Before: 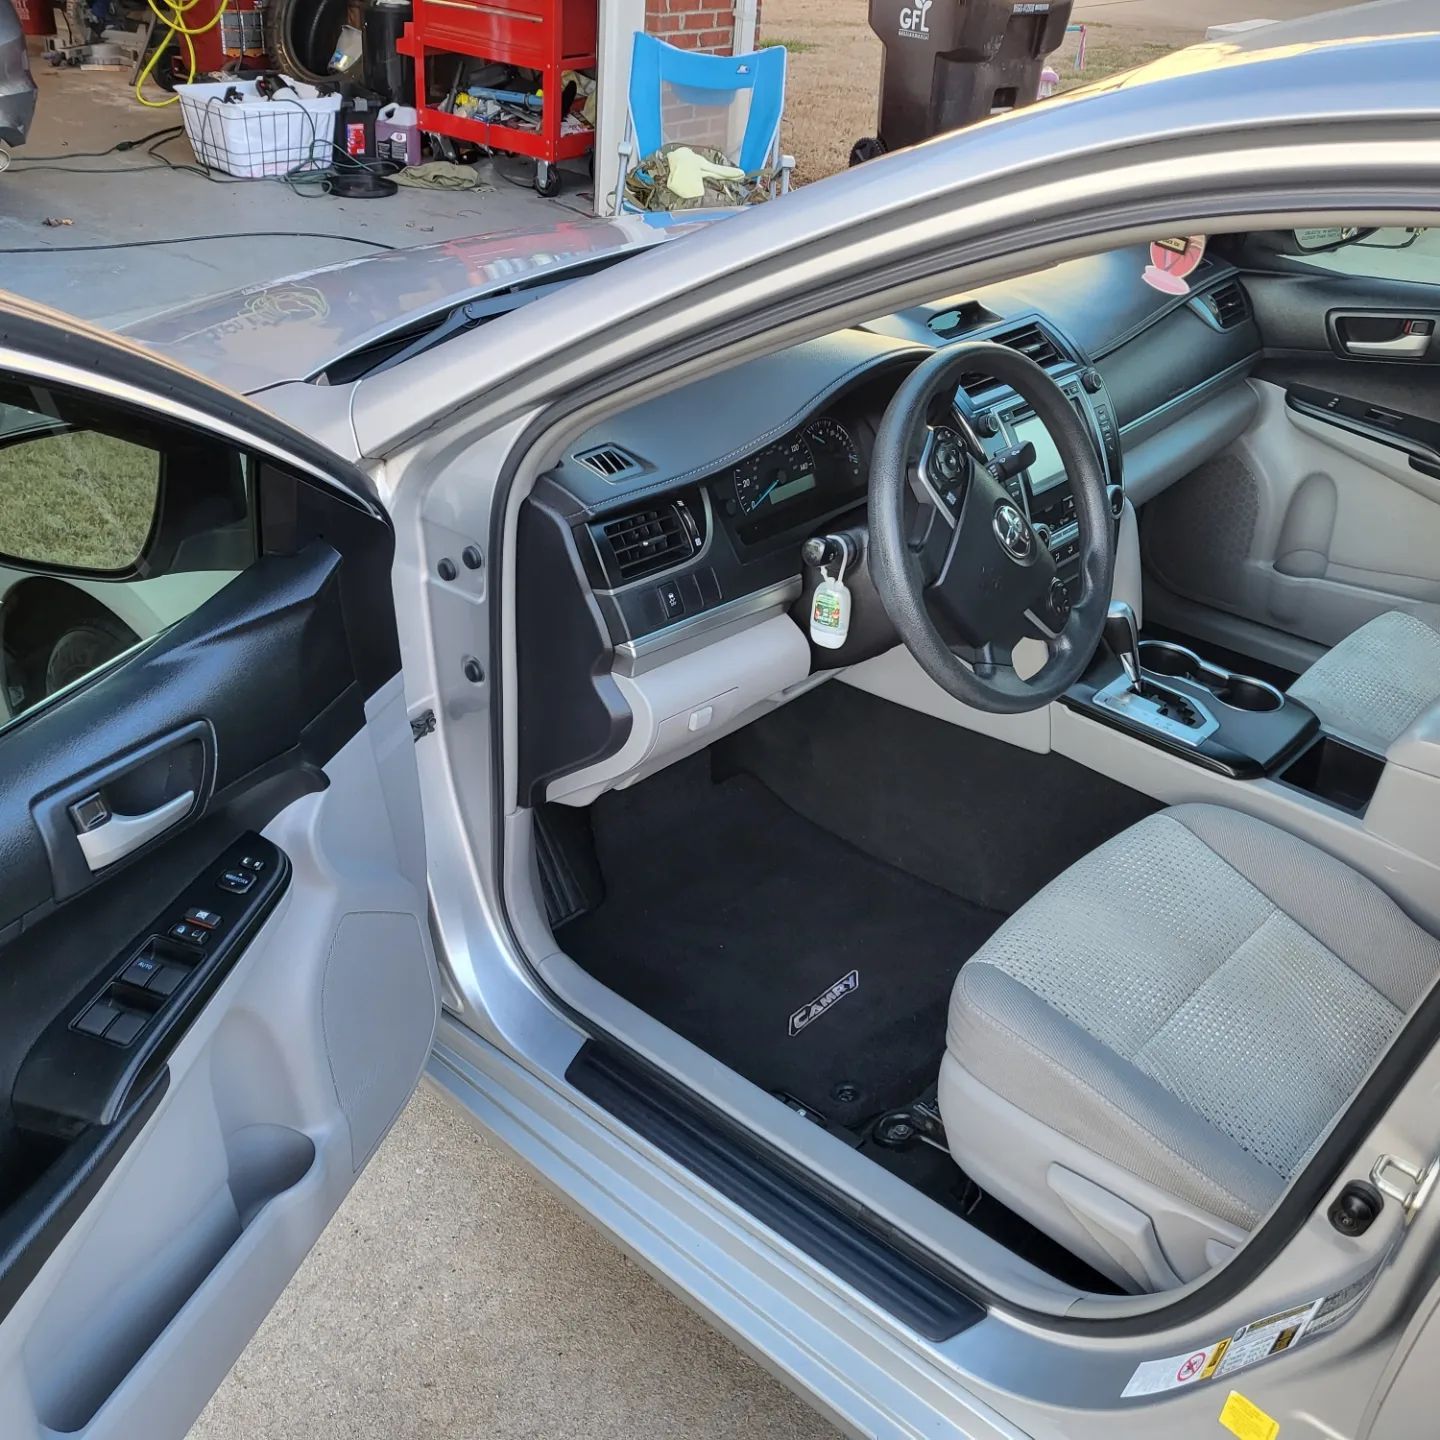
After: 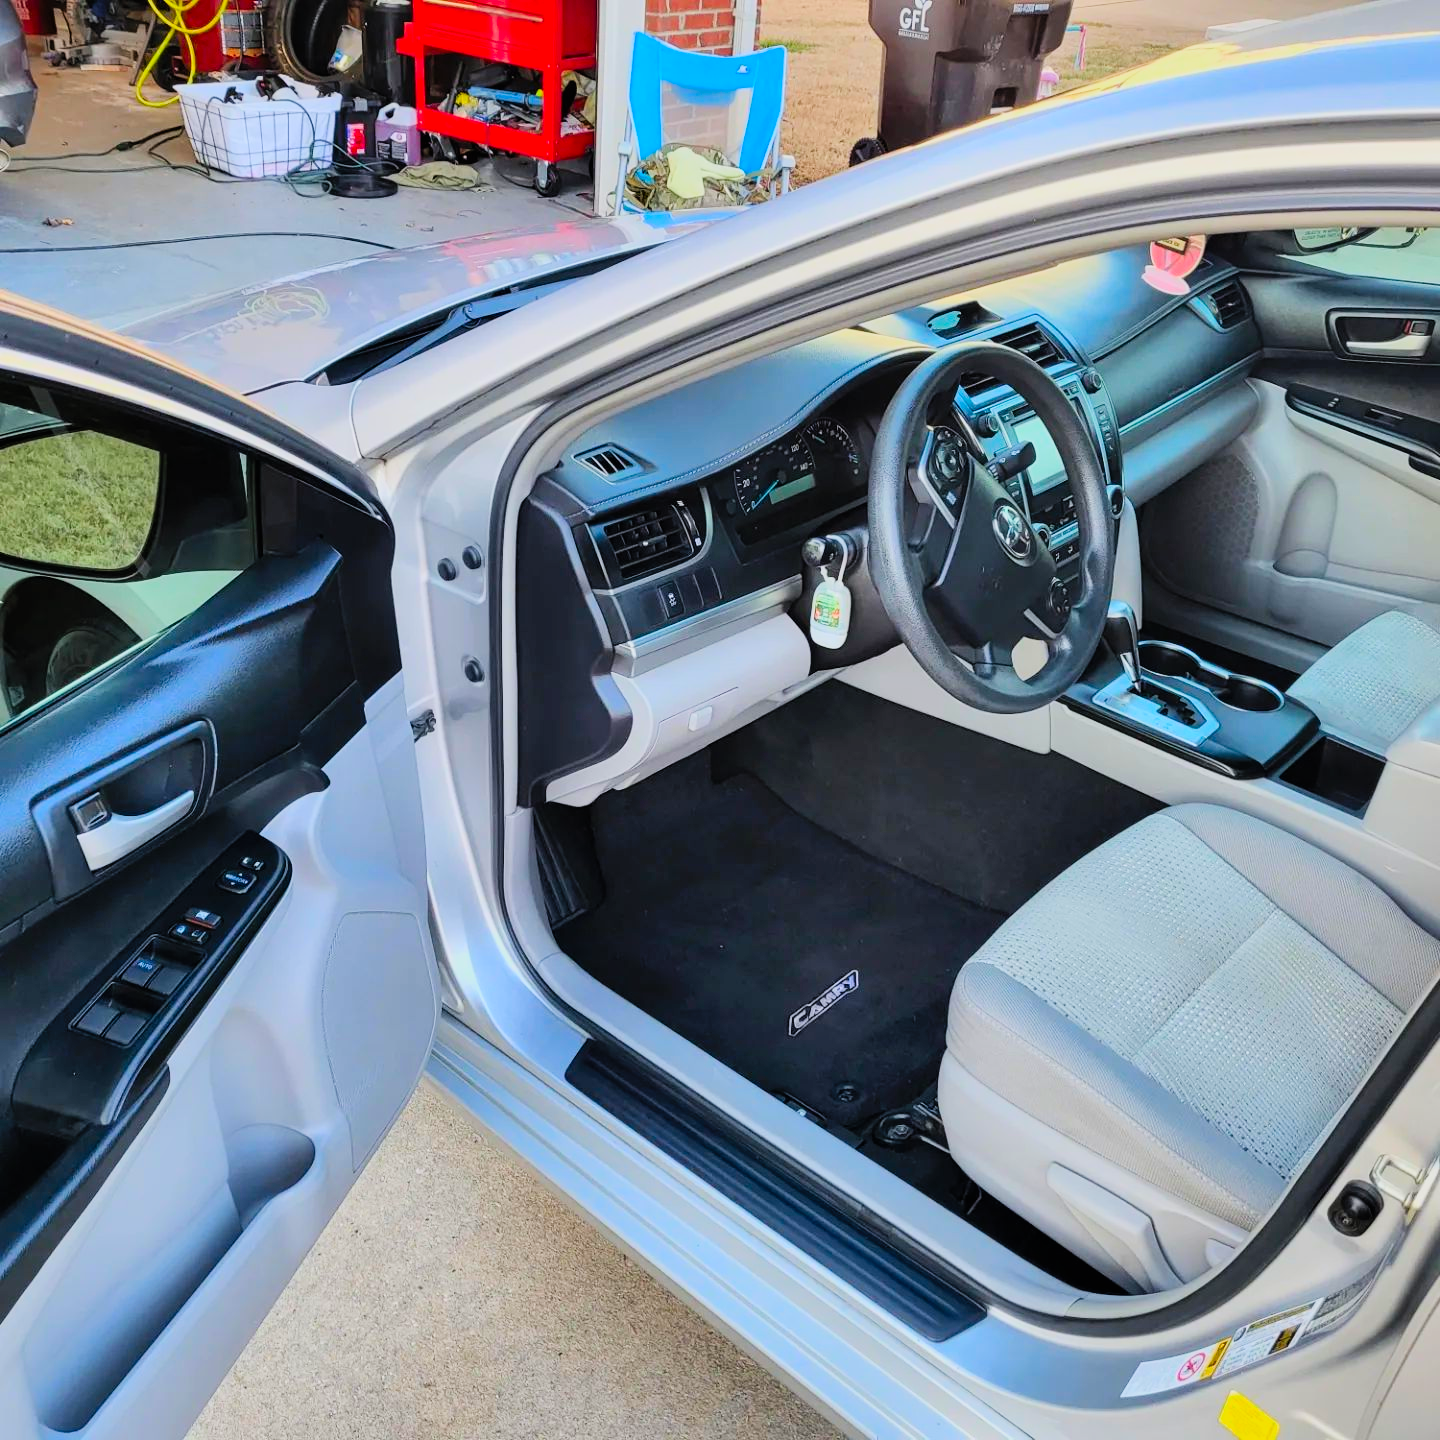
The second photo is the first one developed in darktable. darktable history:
contrast brightness saturation: contrast 0.199, brightness 0.191, saturation 0.808
filmic rgb: black relative exposure -7.65 EV, white relative exposure 4.56 EV, threshold 5.97 EV, hardness 3.61, enable highlight reconstruction true
shadows and highlights: shadows 37.47, highlights -26.94, shadows color adjustment 97.67%, soften with gaussian
